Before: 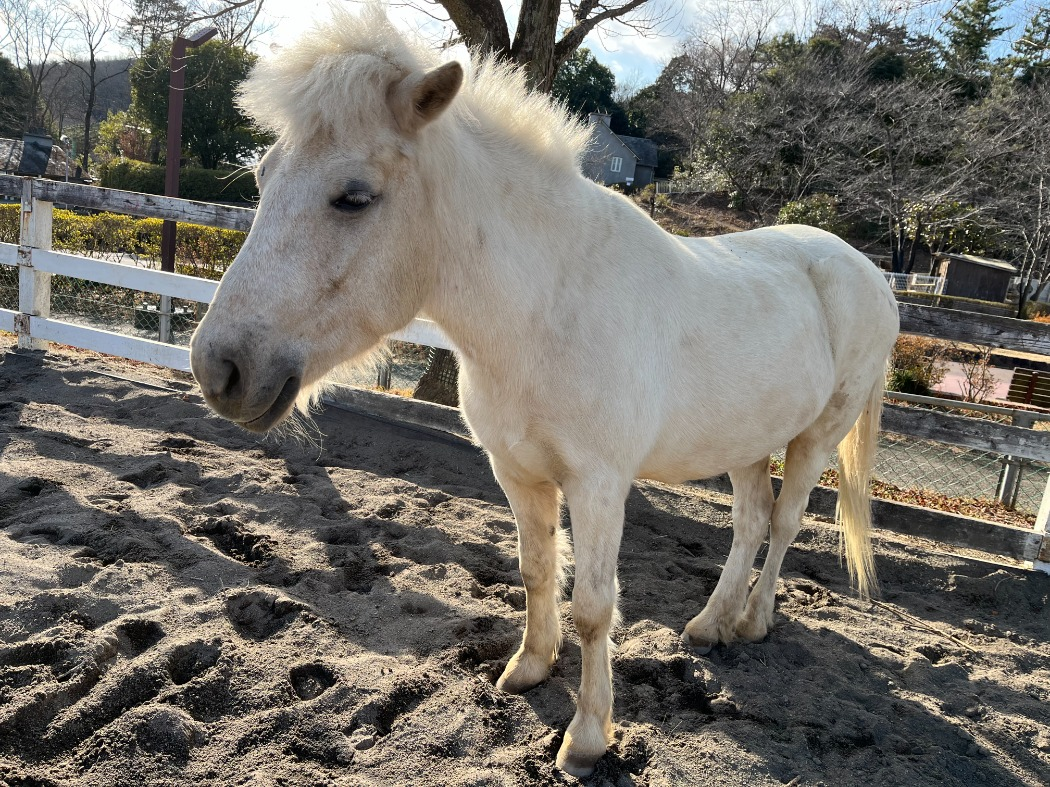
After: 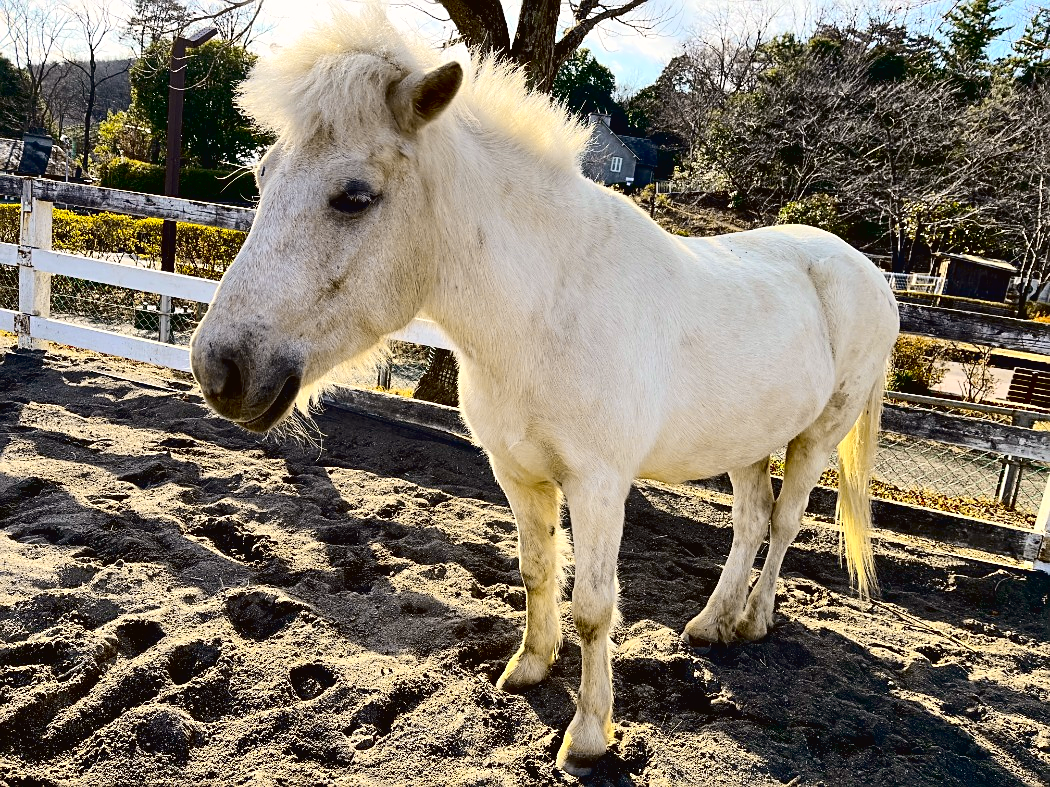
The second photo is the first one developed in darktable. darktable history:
tone curve: curves: ch0 [(0.003, 0.023) (0.071, 0.052) (0.236, 0.197) (0.466, 0.557) (0.631, 0.764) (0.806, 0.906) (1, 1)]; ch1 [(0, 0) (0.262, 0.227) (0.417, 0.386) (0.469, 0.467) (0.502, 0.51) (0.528, 0.521) (0.573, 0.555) (0.605, 0.621) (0.644, 0.671) (0.686, 0.728) (0.994, 0.987)]; ch2 [(0, 0) (0.262, 0.188) (0.385, 0.353) (0.427, 0.424) (0.495, 0.502) (0.531, 0.555) (0.583, 0.632) (0.644, 0.748) (1, 1)], color space Lab, independent channels, preserve colors none
exposure: black level correction 0.017, exposure -0.009 EV, compensate highlight preservation false
sharpen: on, module defaults
